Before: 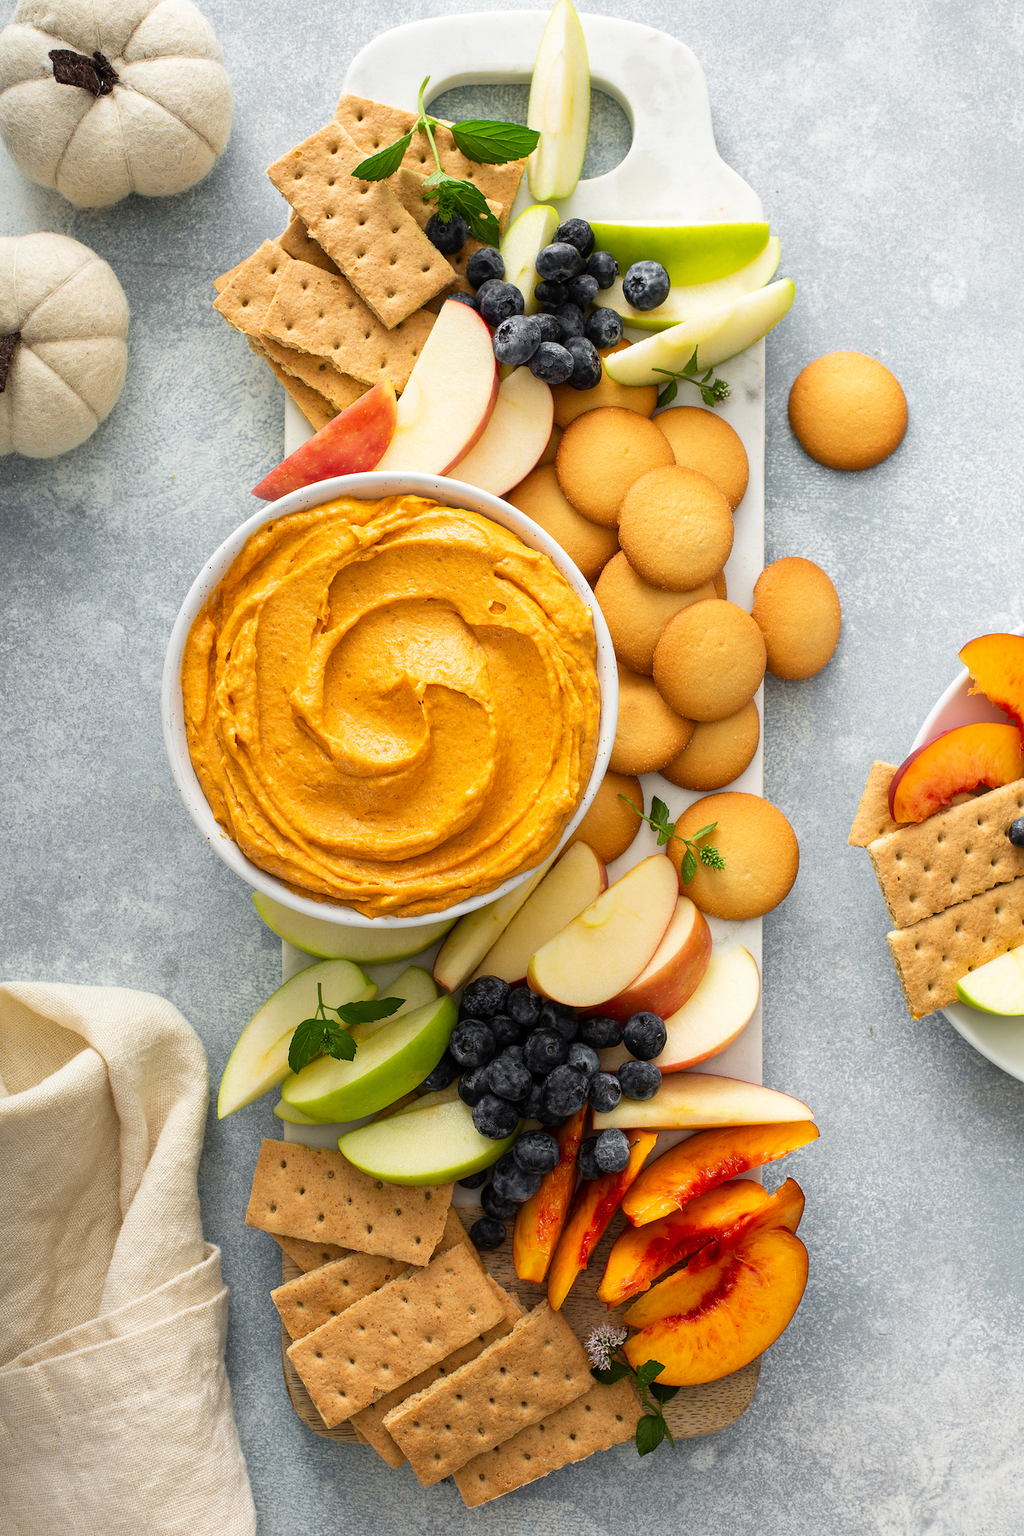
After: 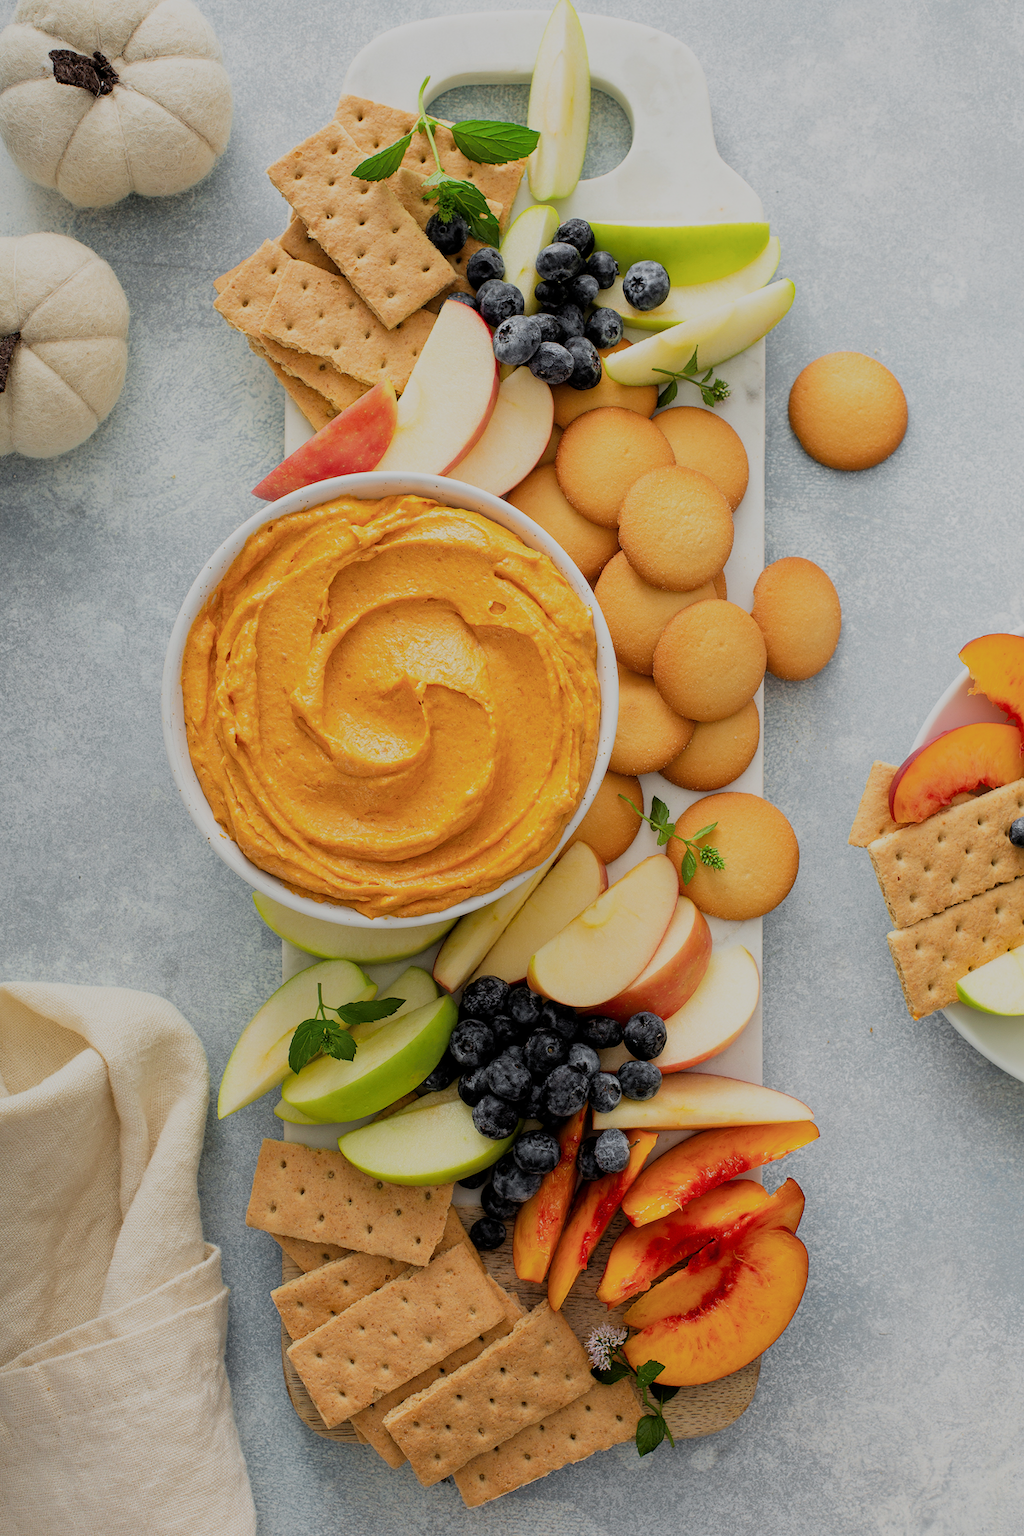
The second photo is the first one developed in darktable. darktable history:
filmic rgb: black relative exposure -8.82 EV, white relative exposure 4.99 EV, target black luminance 0%, hardness 3.76, latitude 66.61%, contrast 0.815, highlights saturation mix 11.22%, shadows ↔ highlights balance 20.32%, iterations of high-quality reconstruction 0
